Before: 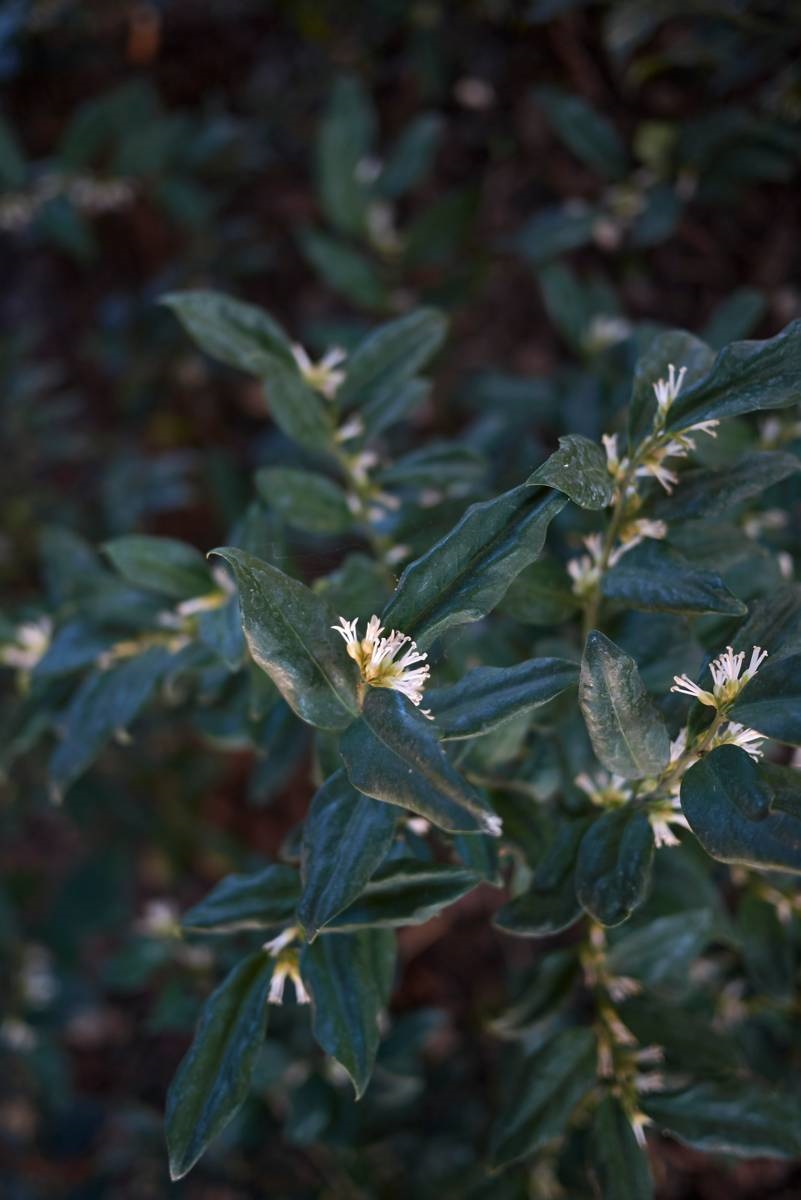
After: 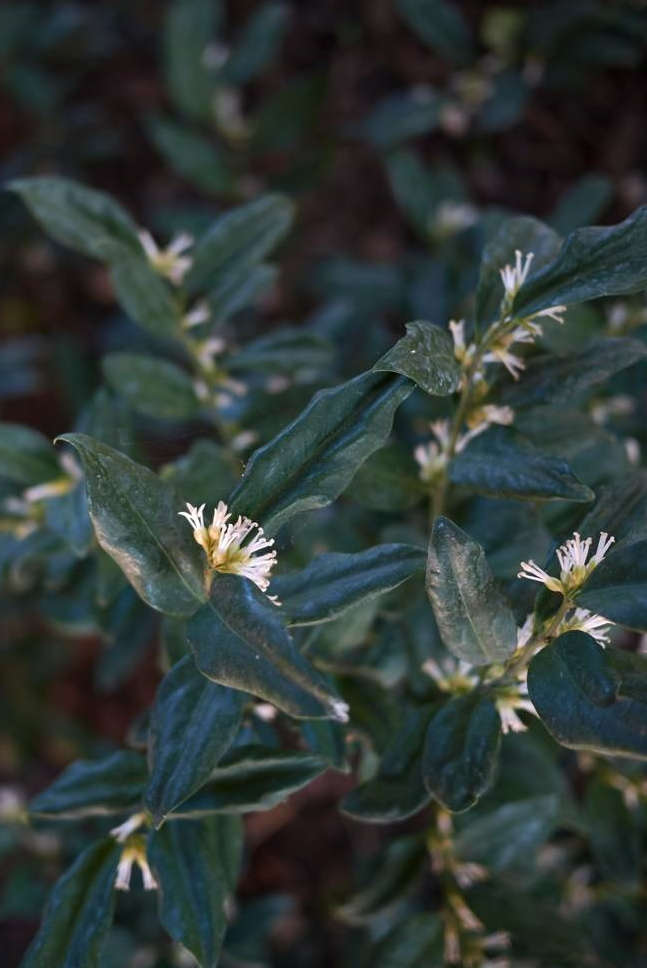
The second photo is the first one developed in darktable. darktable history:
crop: left 19.156%, top 9.538%, right 0%, bottom 9.778%
